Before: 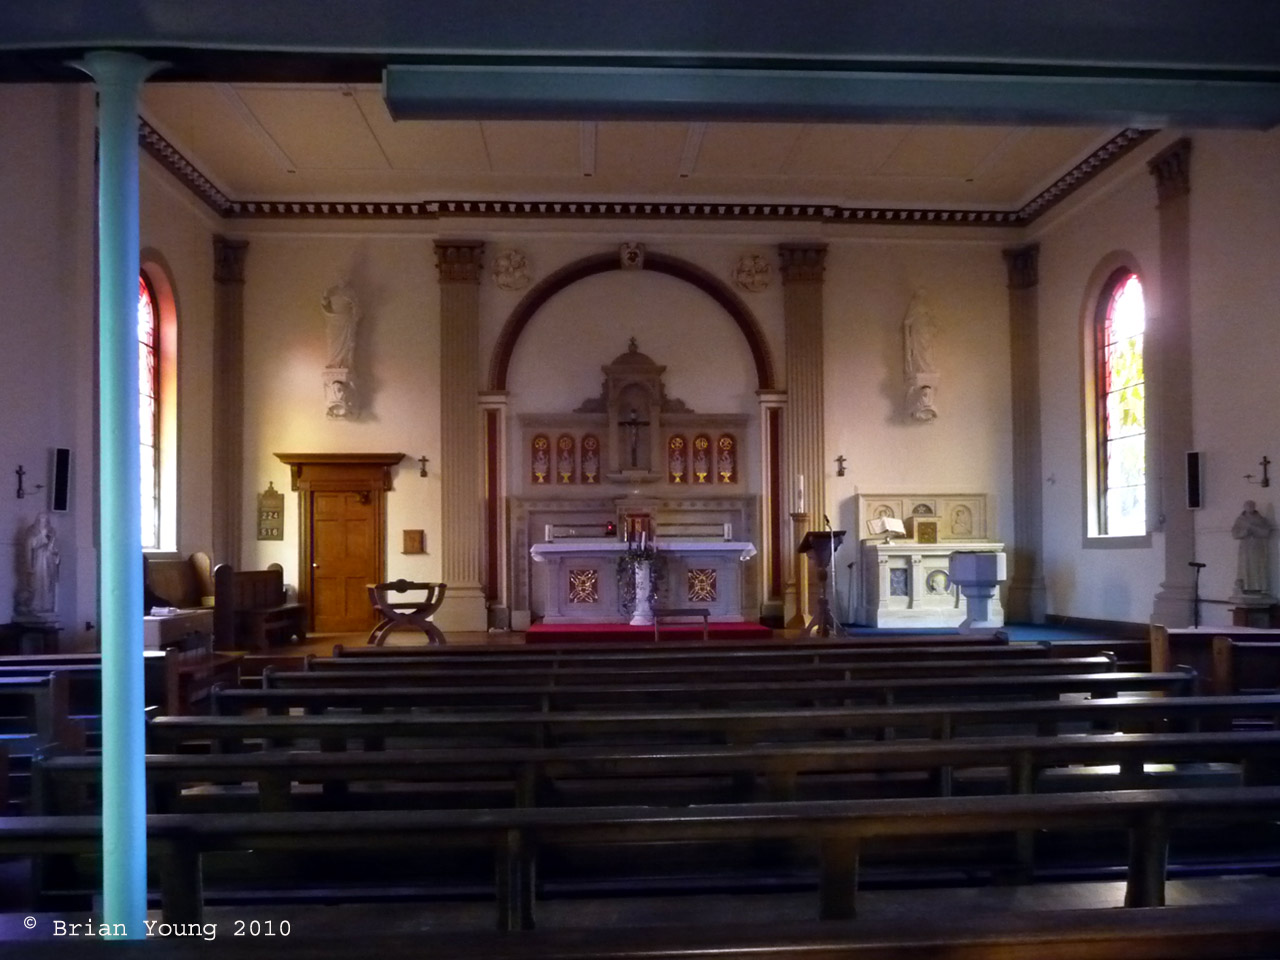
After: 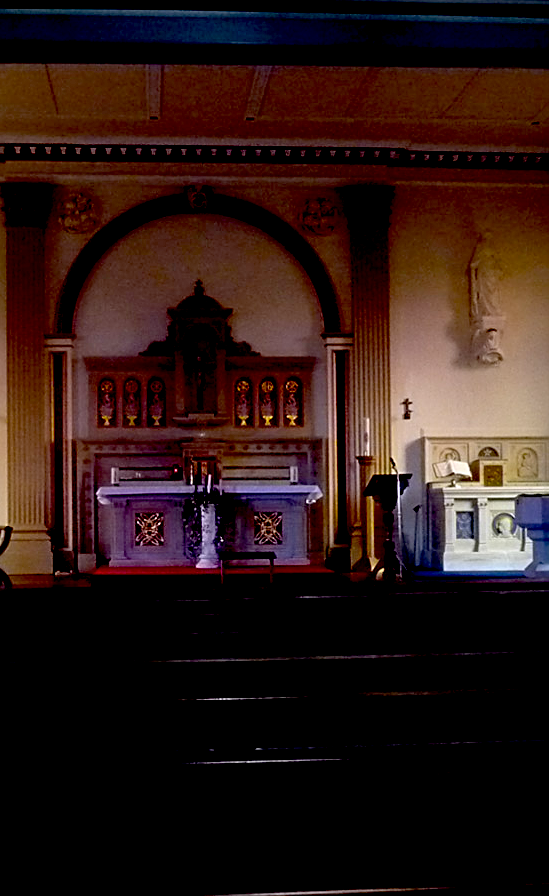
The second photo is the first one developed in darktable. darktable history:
exposure: black level correction 0.055, exposure -0.035 EV, compensate exposure bias true, compensate highlight preservation false
sharpen: on, module defaults
crop: left 33.917%, top 6.005%, right 22.742%
